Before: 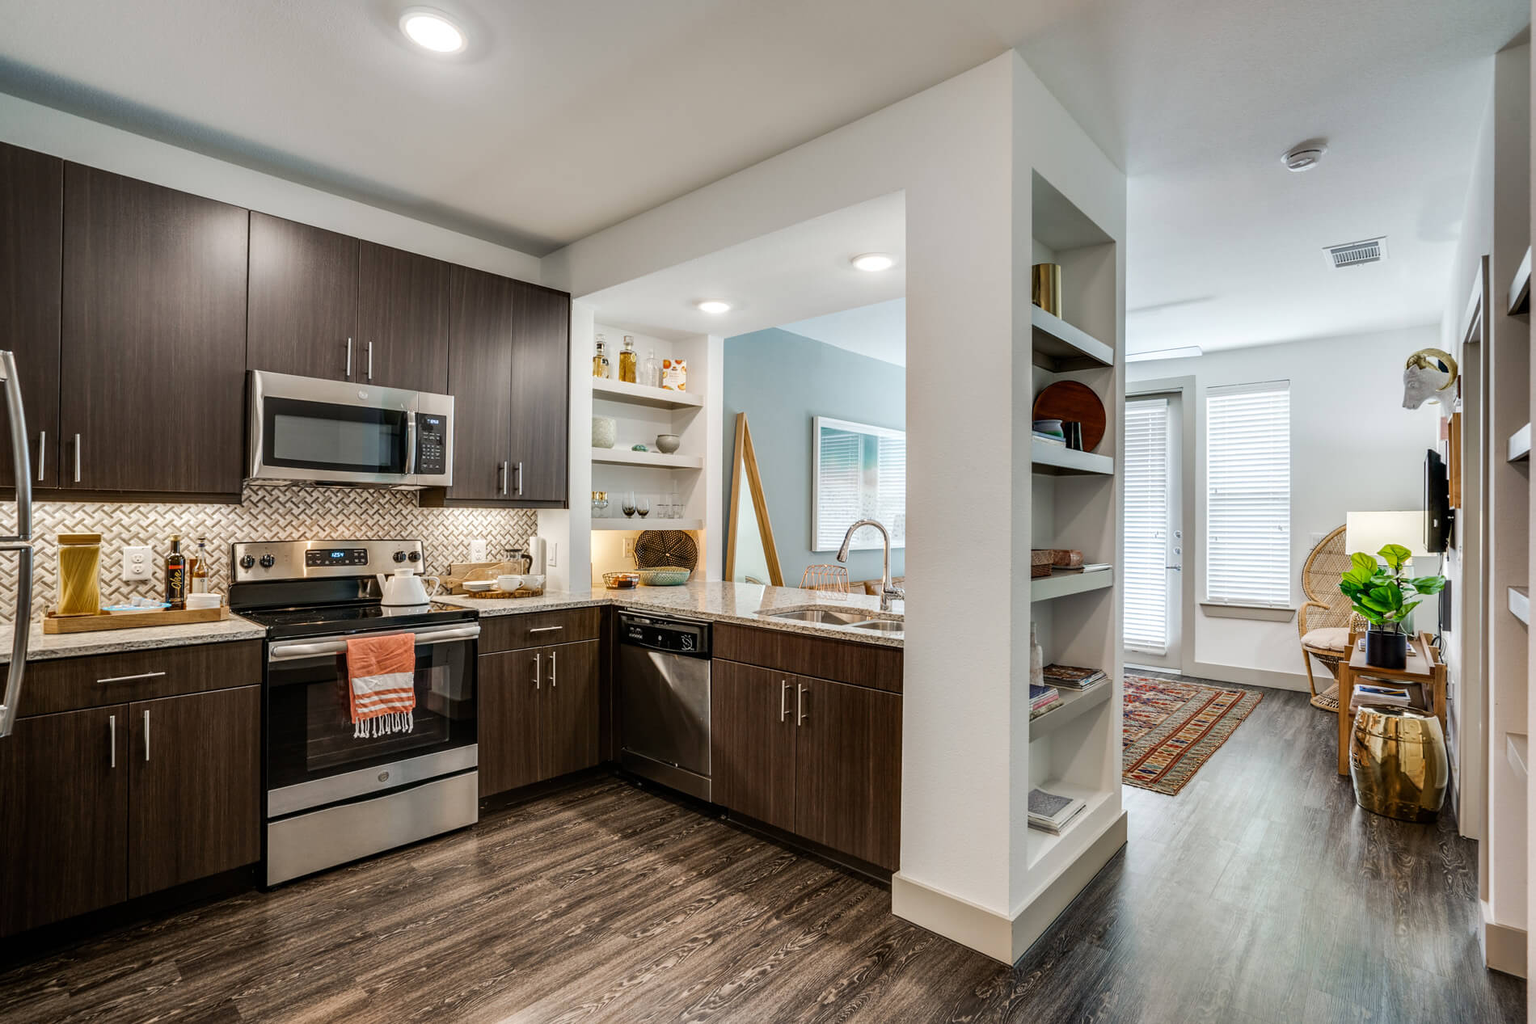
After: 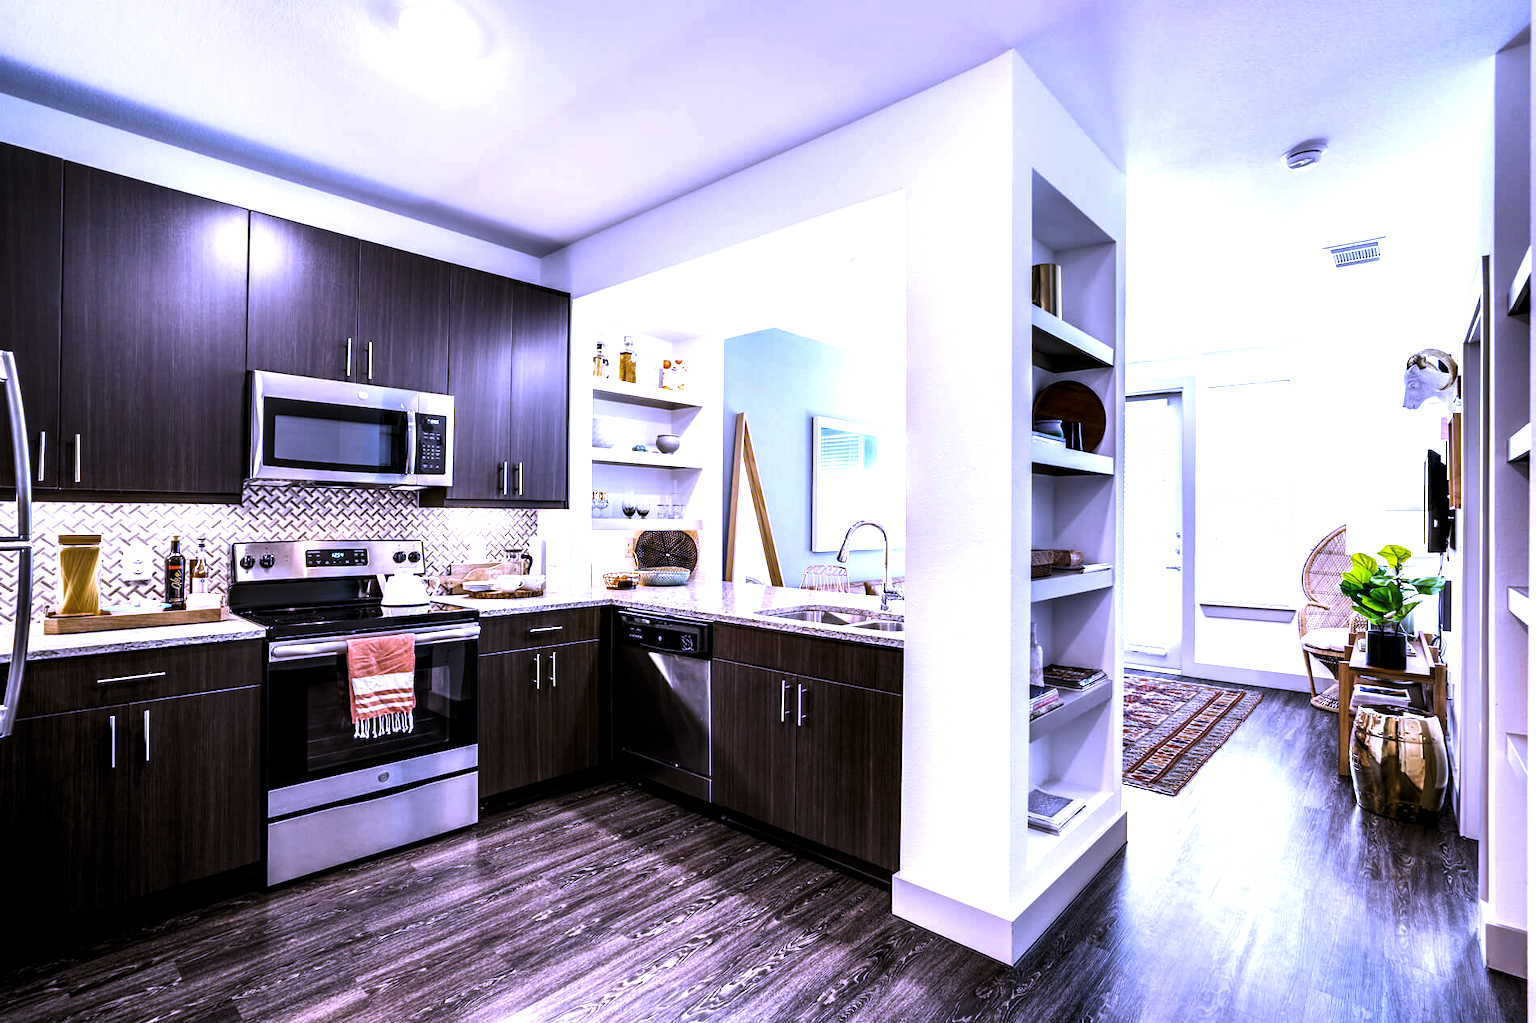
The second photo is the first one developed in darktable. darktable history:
exposure: exposure 0.2 EV, compensate highlight preservation false
crop: bottom 0.071%
levels: levels [0.044, 0.475, 0.791]
white balance: red 0.98, blue 1.61
